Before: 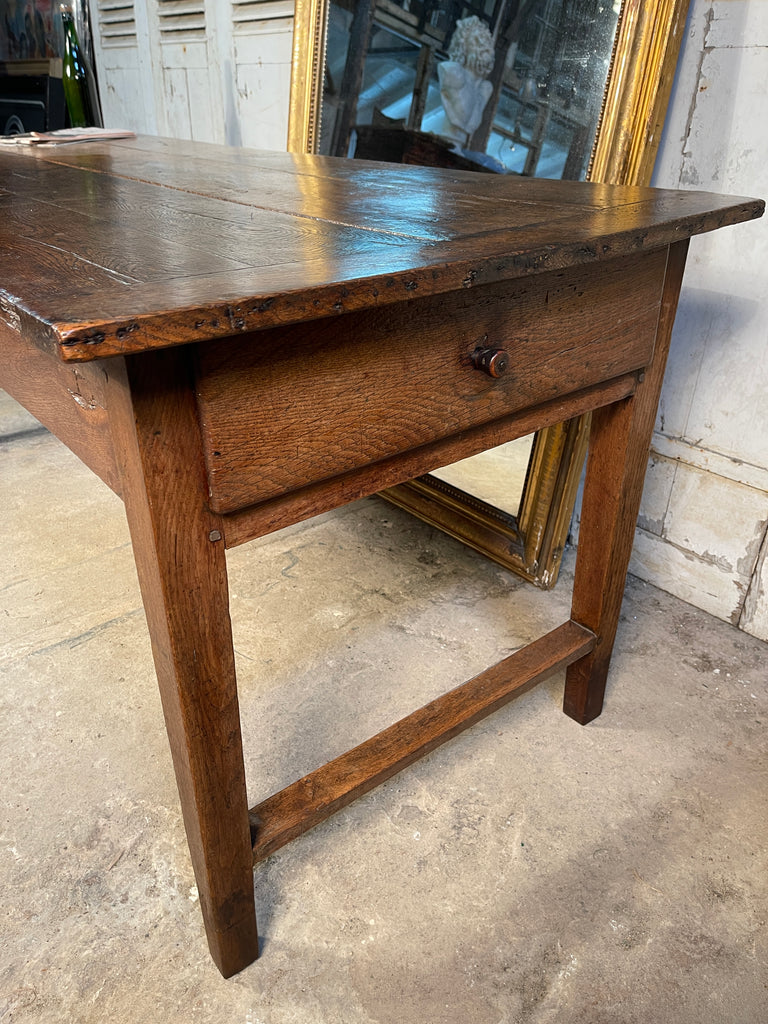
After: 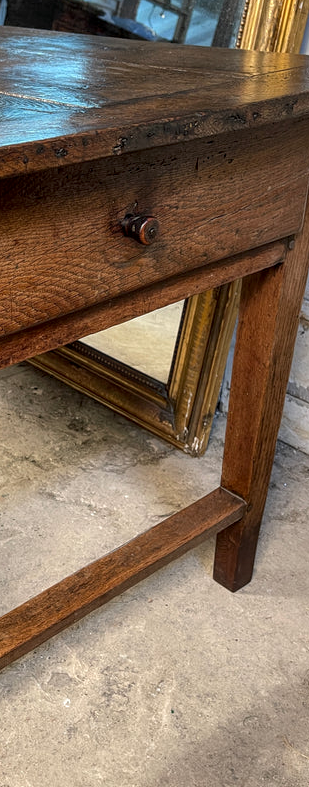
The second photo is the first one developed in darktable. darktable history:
local contrast: on, module defaults
crop: left 45.636%, top 13.064%, right 14.07%, bottom 10.003%
tone equalizer: edges refinement/feathering 500, mask exposure compensation -1.57 EV, preserve details no
